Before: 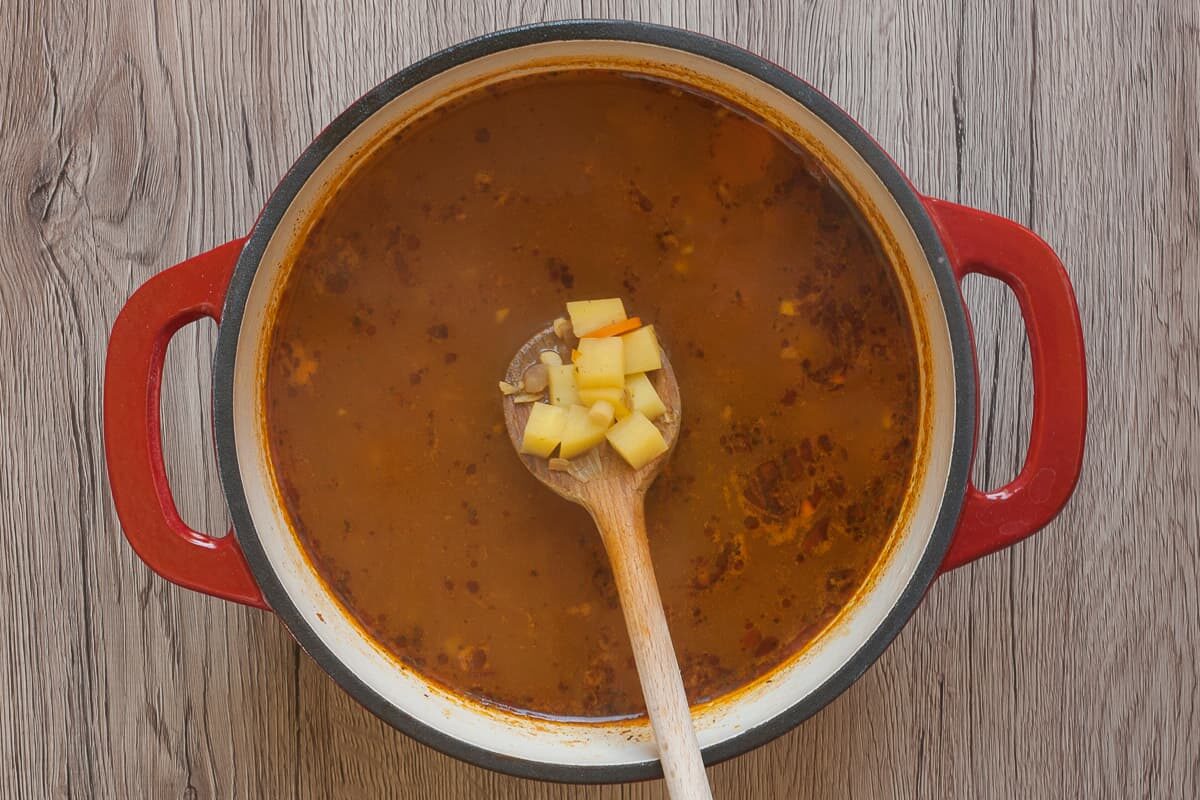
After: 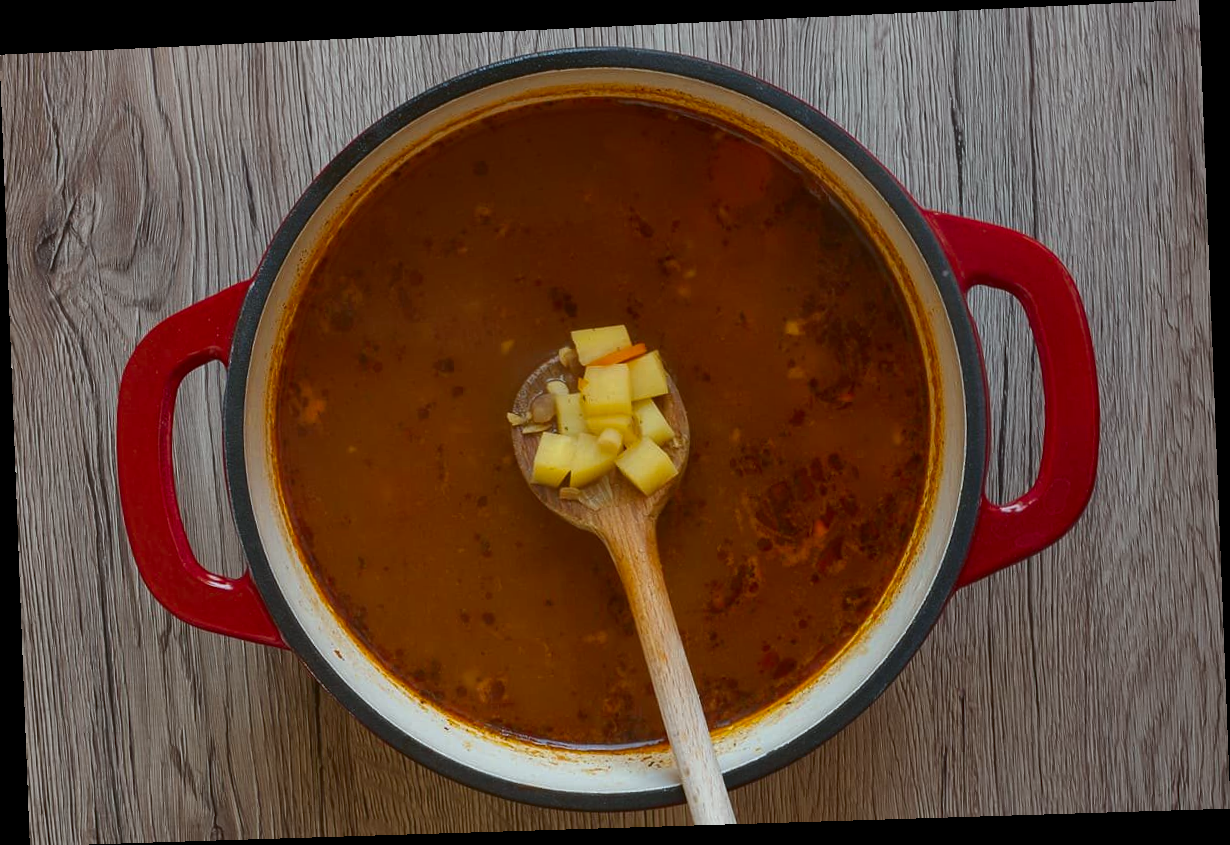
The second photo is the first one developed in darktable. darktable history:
rotate and perspective: rotation -2.22°, lens shift (horizontal) -0.022, automatic cropping off
contrast brightness saturation: brightness -0.2, saturation 0.08
color calibration: output R [1.003, 0.027, -0.041, 0], output G [-0.018, 1.043, -0.038, 0], output B [0.071, -0.086, 1.017, 0], illuminant as shot in camera, x 0.359, y 0.362, temperature 4570.54 K
